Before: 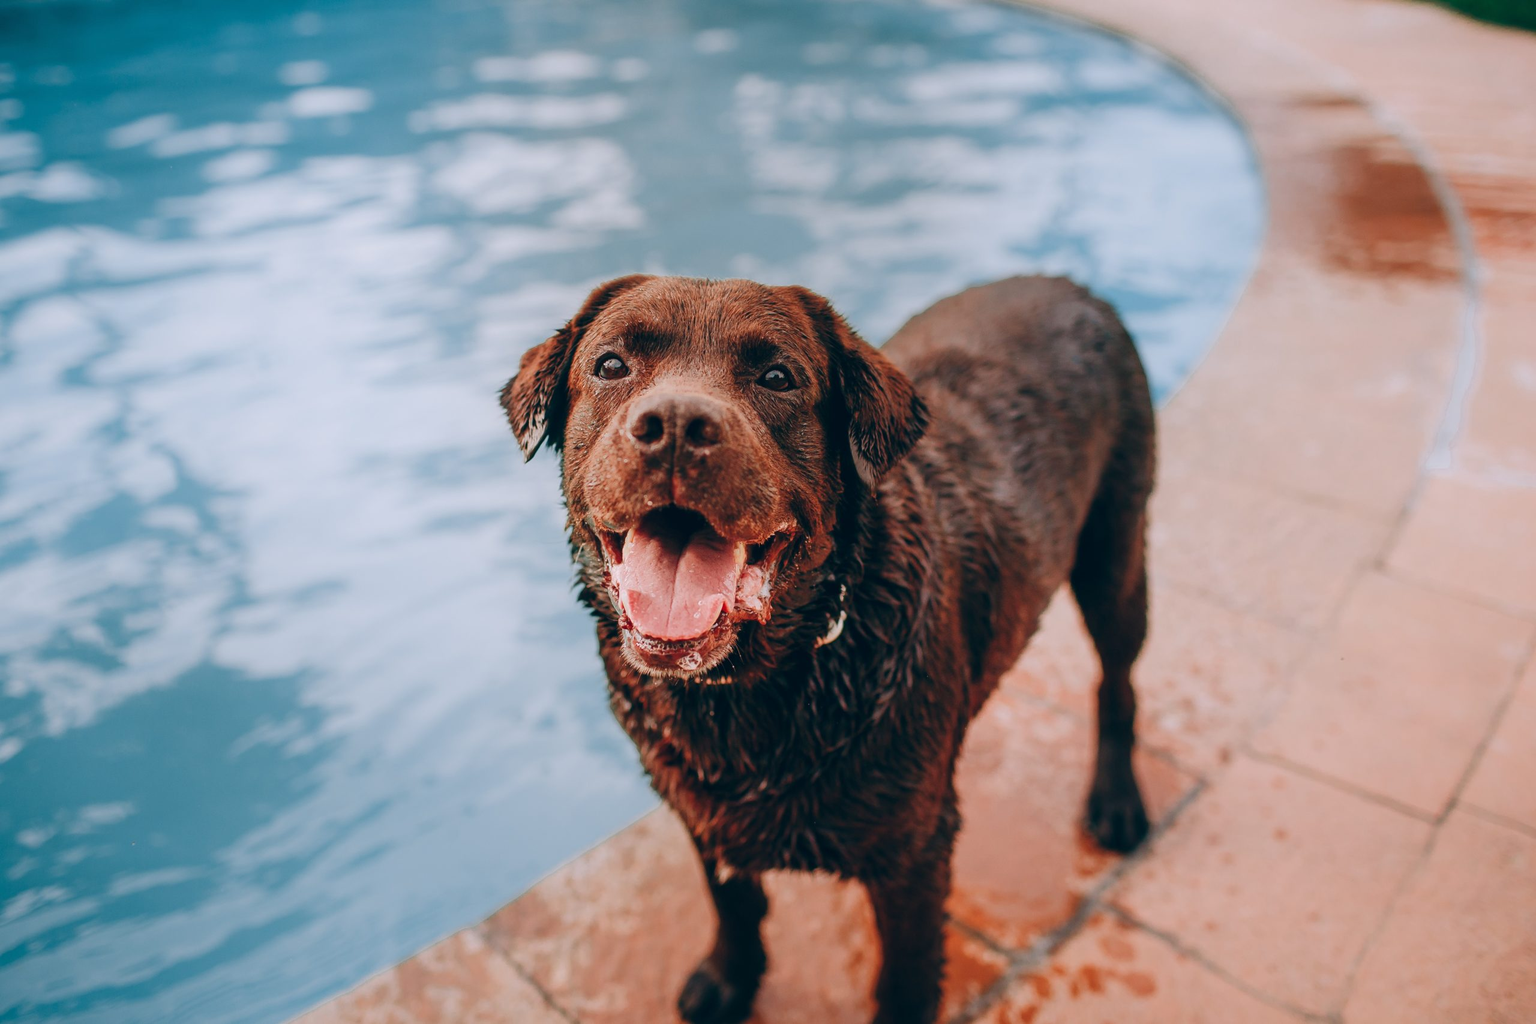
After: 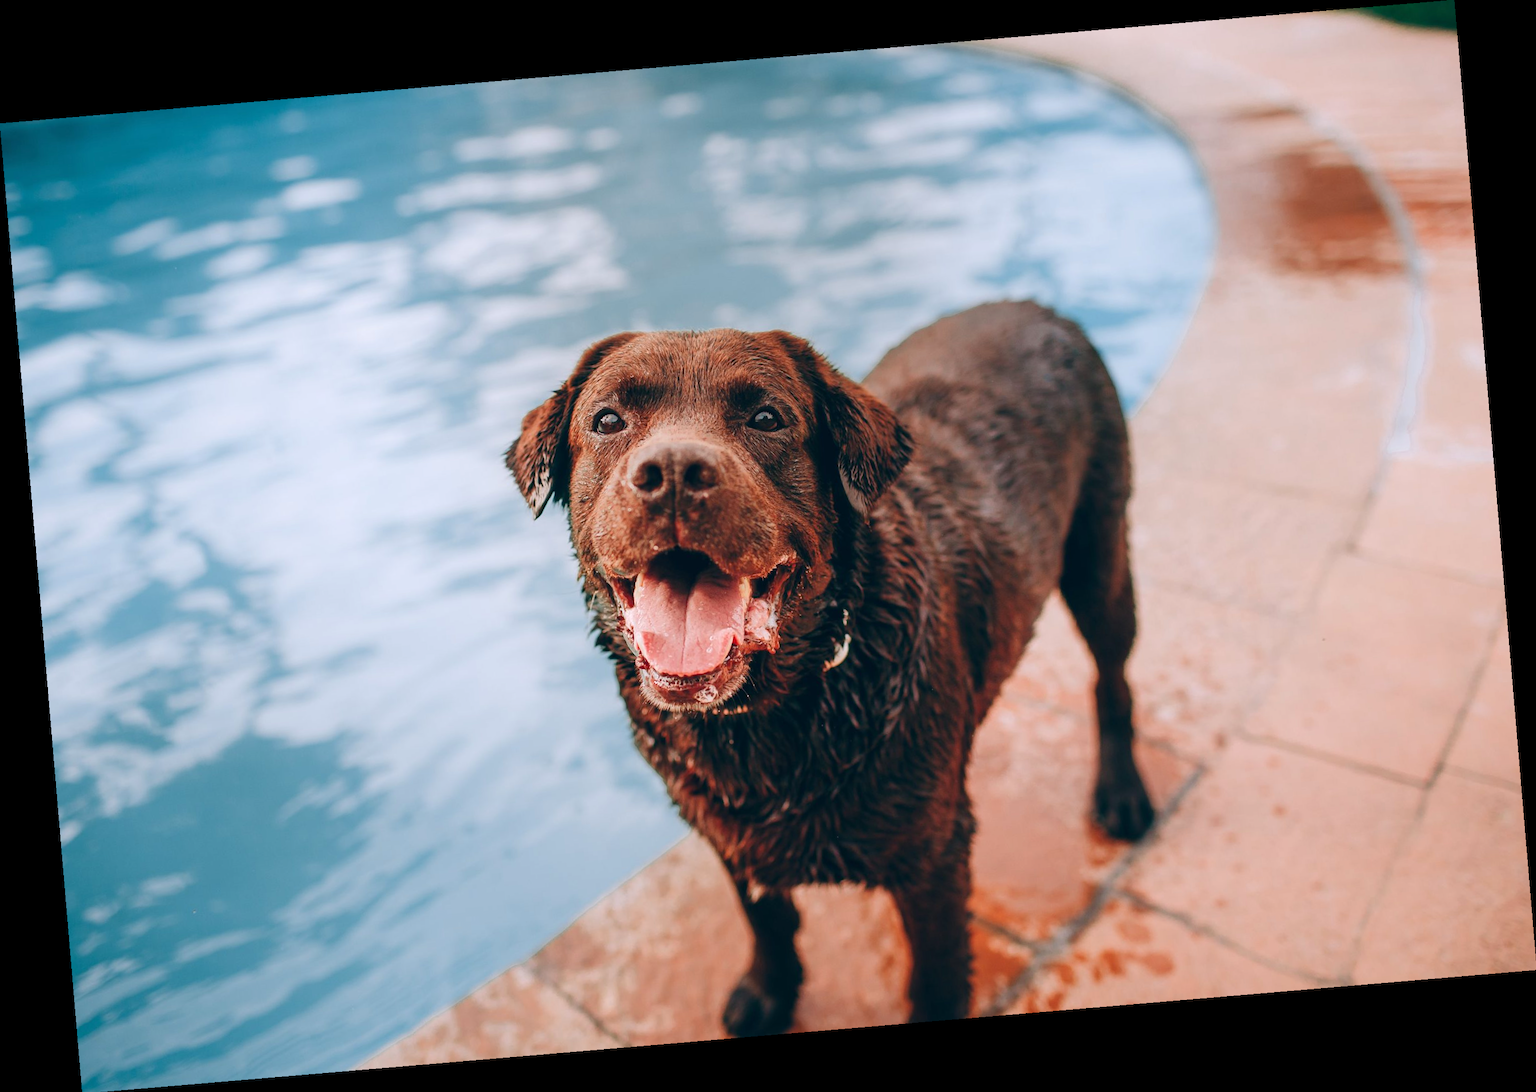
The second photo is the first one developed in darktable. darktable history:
rotate and perspective: rotation -4.86°, automatic cropping off
exposure: exposure 0.236 EV, compensate highlight preservation false
